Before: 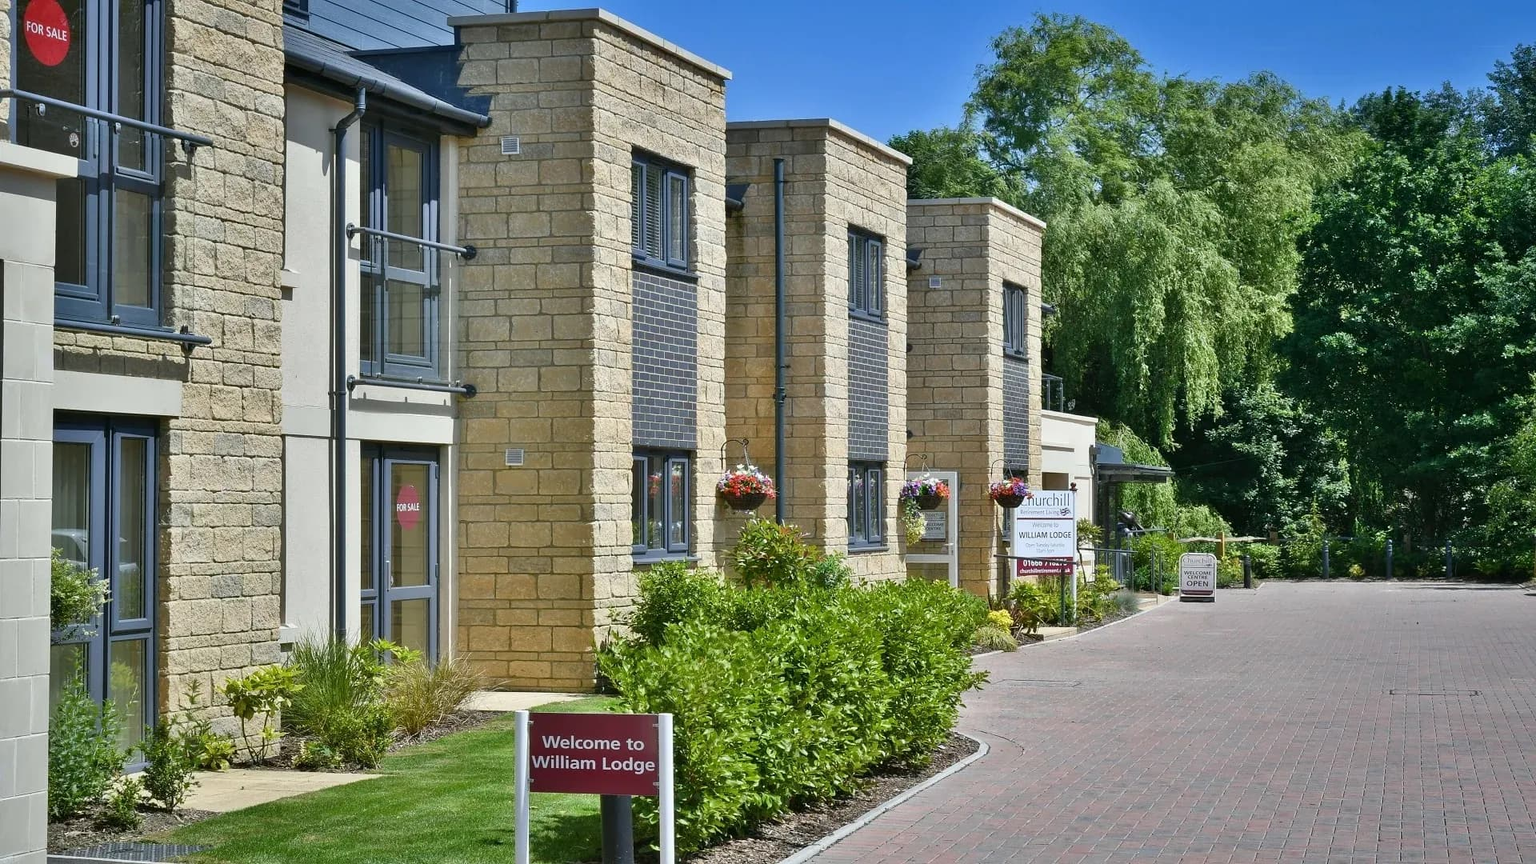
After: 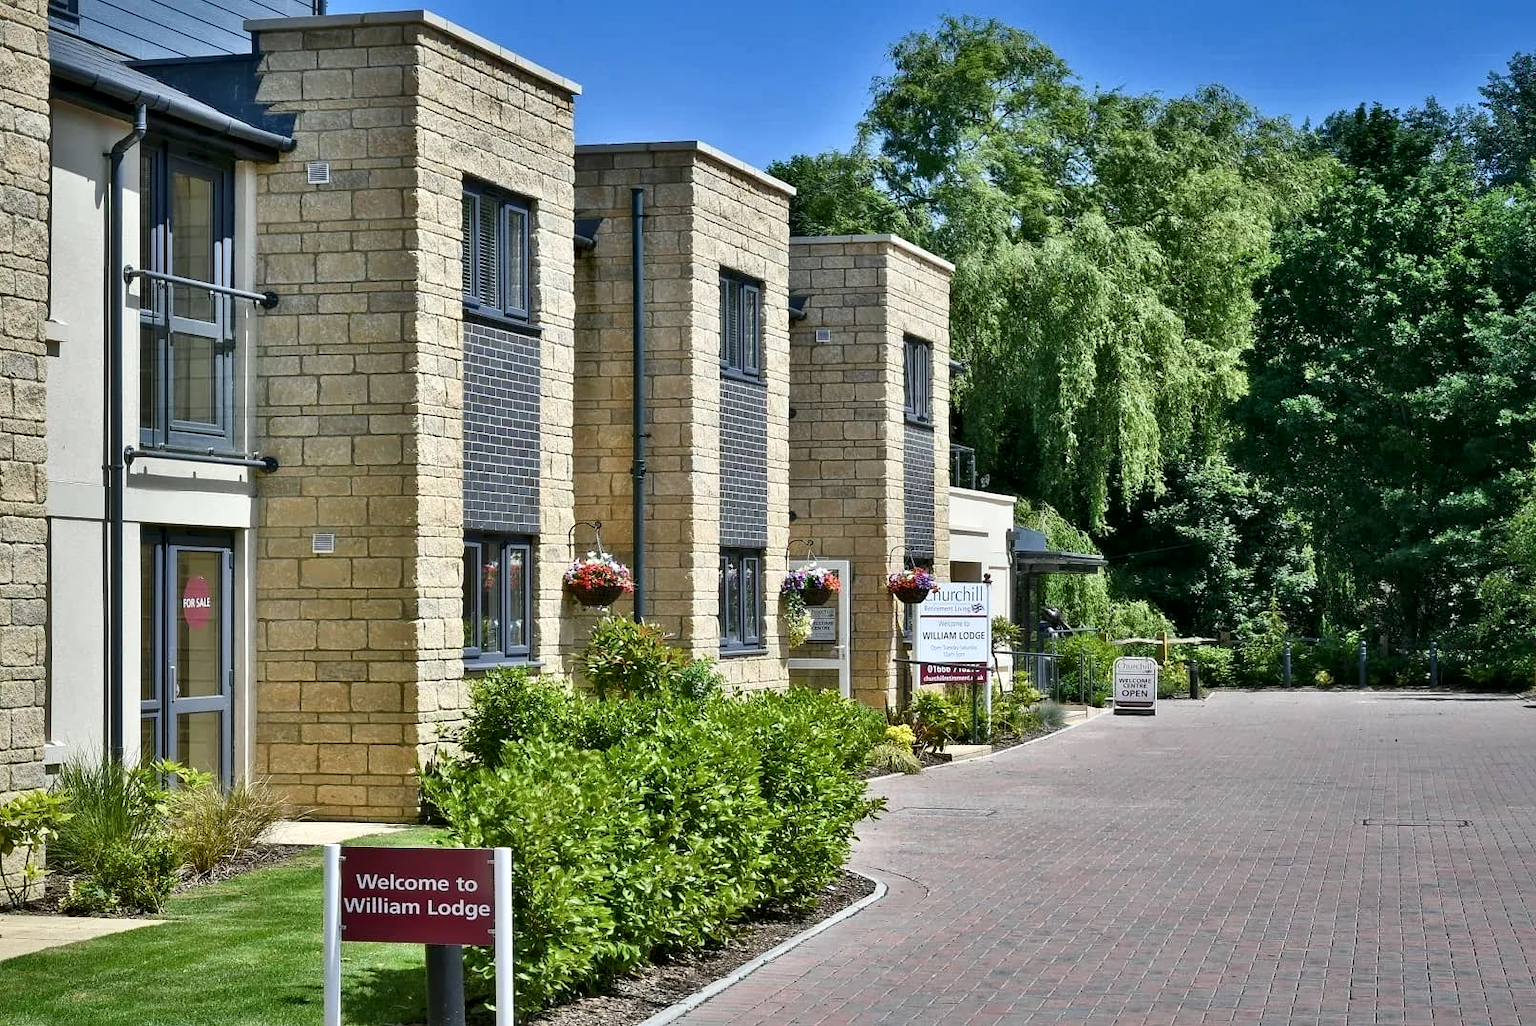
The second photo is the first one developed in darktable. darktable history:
local contrast: mode bilateral grid, contrast 26, coarseness 61, detail 150%, midtone range 0.2
crop: left 15.818%
